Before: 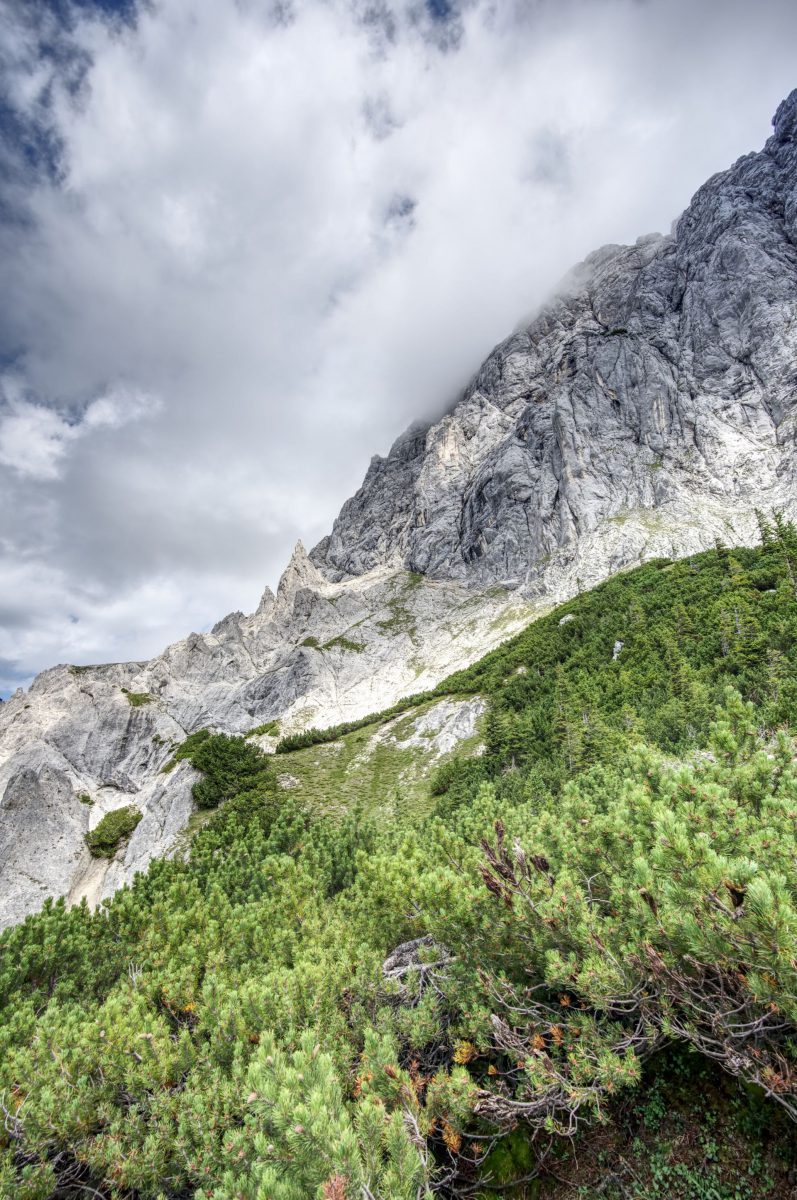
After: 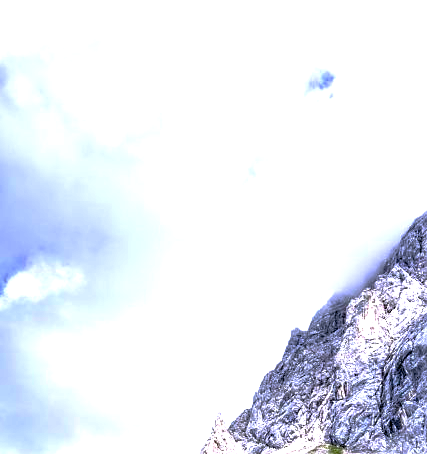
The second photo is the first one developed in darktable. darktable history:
white balance: red 1.004, blue 1.096
crop: left 10.121%, top 10.631%, right 36.218%, bottom 51.526%
base curve: curves: ch0 [(0, 0) (0.595, 0.418) (1, 1)], preserve colors none
exposure: black level correction 0.011, exposure 1.088 EV, compensate exposure bias true, compensate highlight preservation false
sharpen: radius 1, threshold 1
color balance rgb: linear chroma grading › global chroma 15%, perceptual saturation grading › global saturation 30%
